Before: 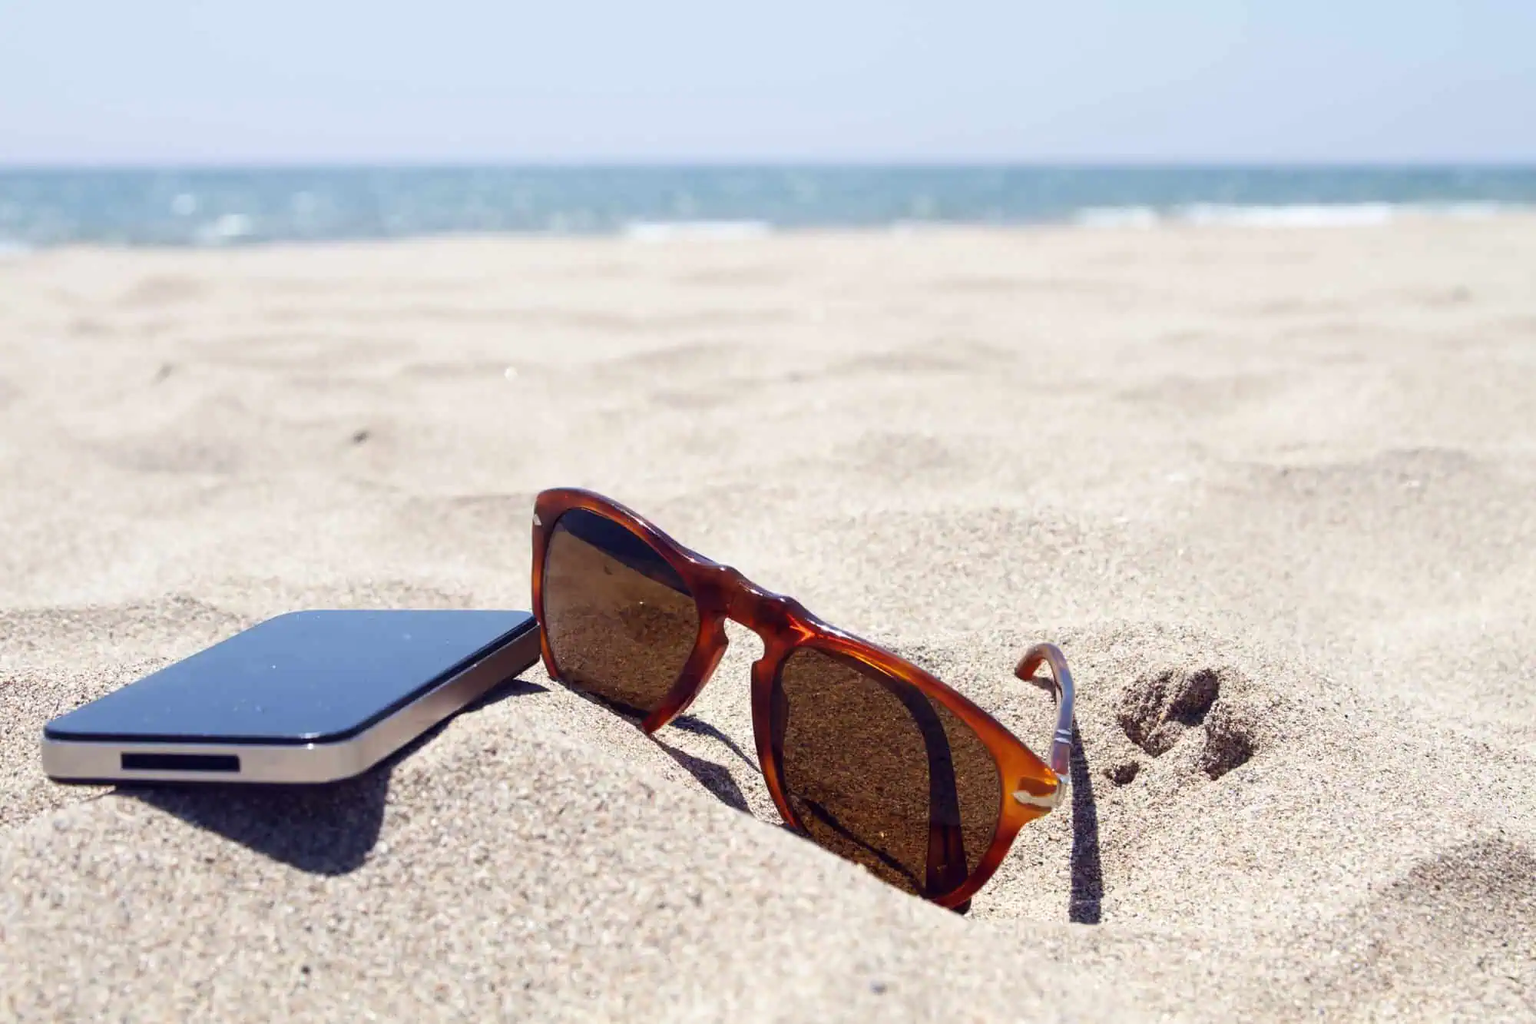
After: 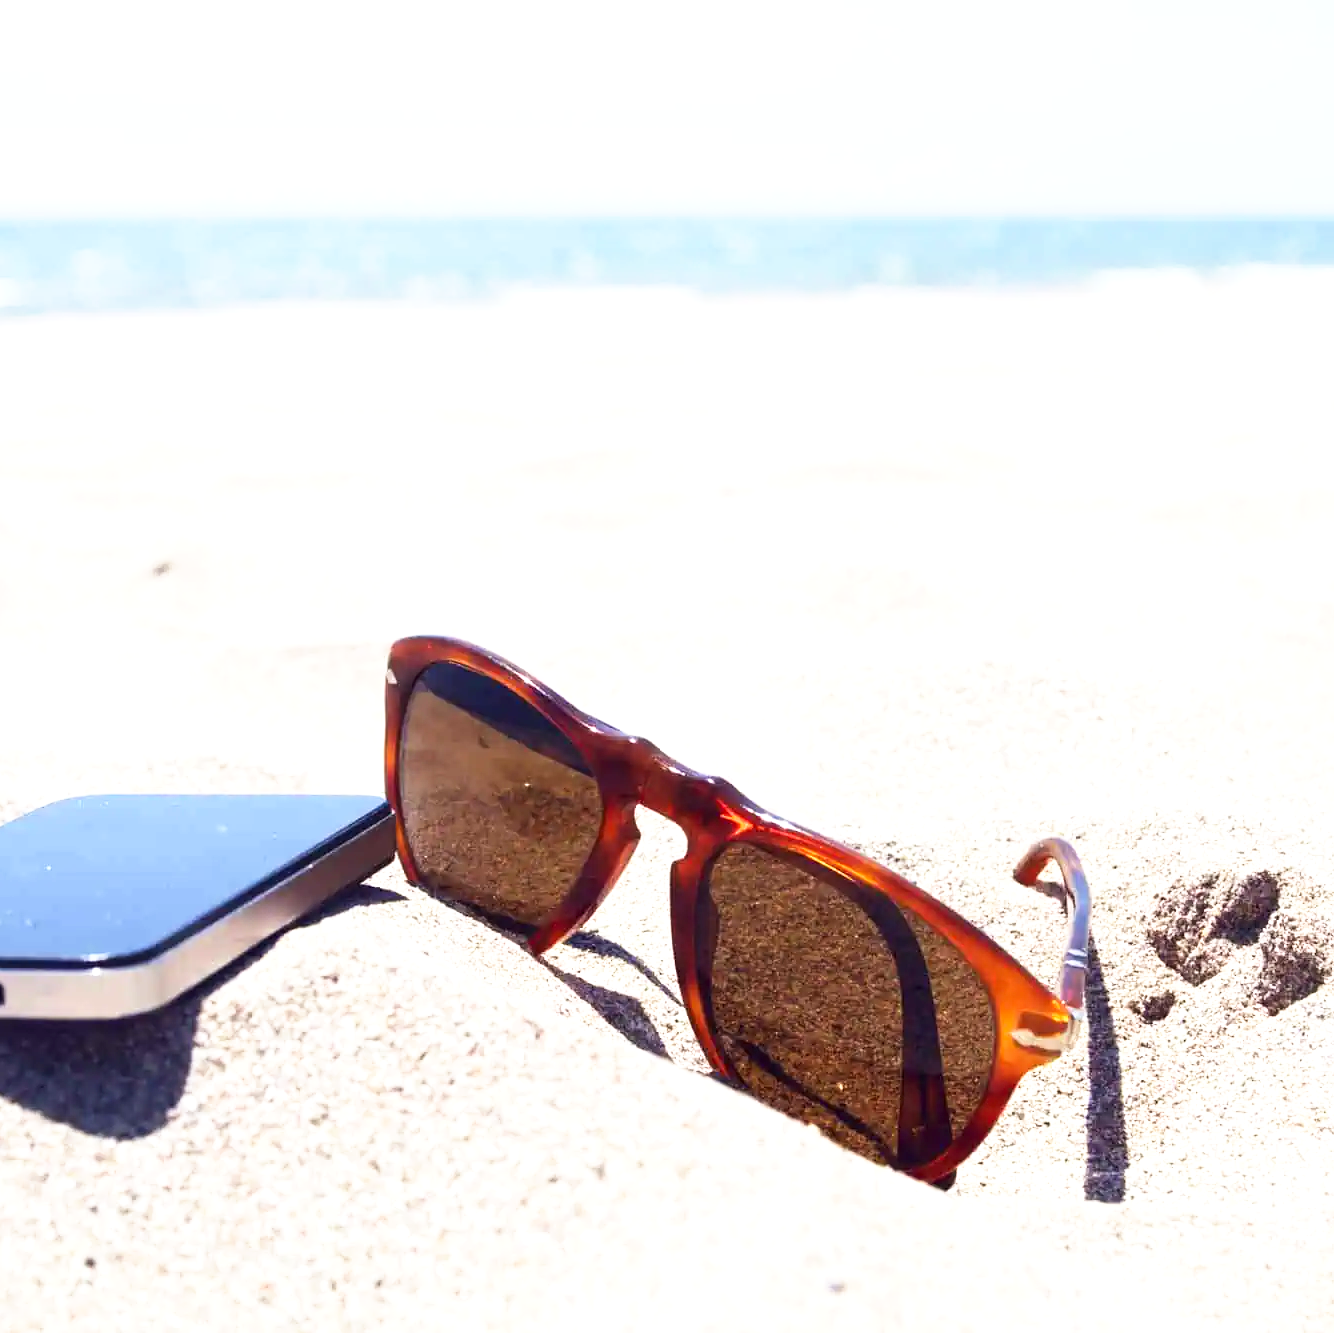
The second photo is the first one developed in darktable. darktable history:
contrast brightness saturation: contrast 0.08, saturation 0.02
crop and rotate: left 15.446%, right 17.836%
base curve: curves: ch0 [(0, 0) (0.688, 0.865) (1, 1)], preserve colors none
exposure: black level correction 0, exposure 0.6 EV, compensate highlight preservation false
